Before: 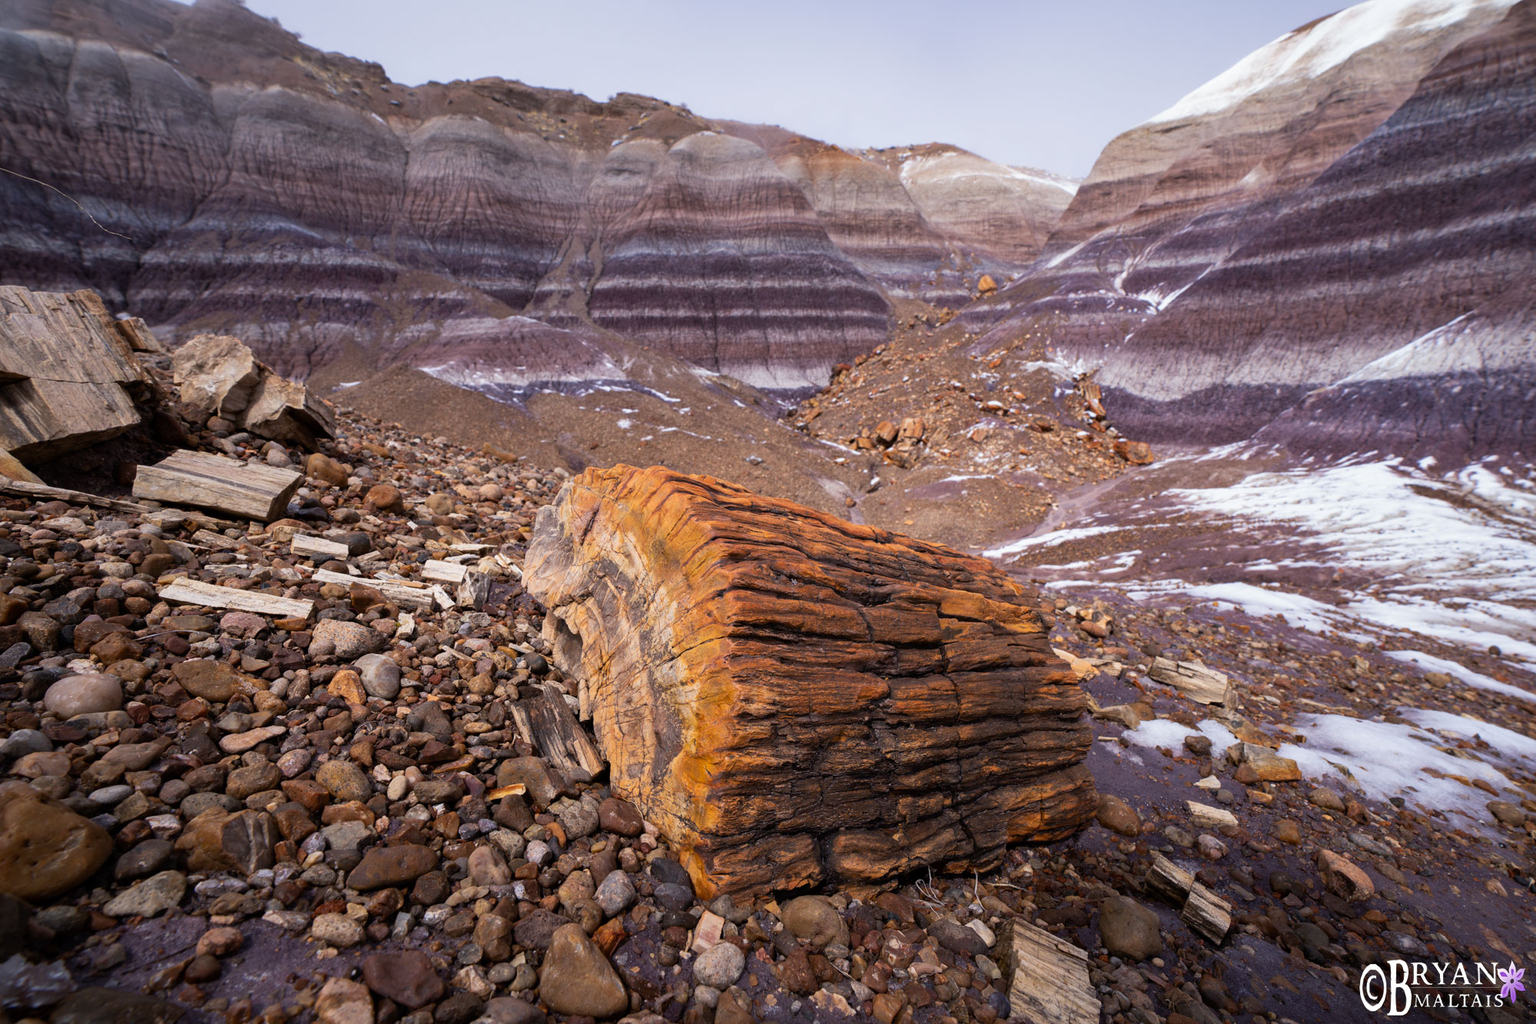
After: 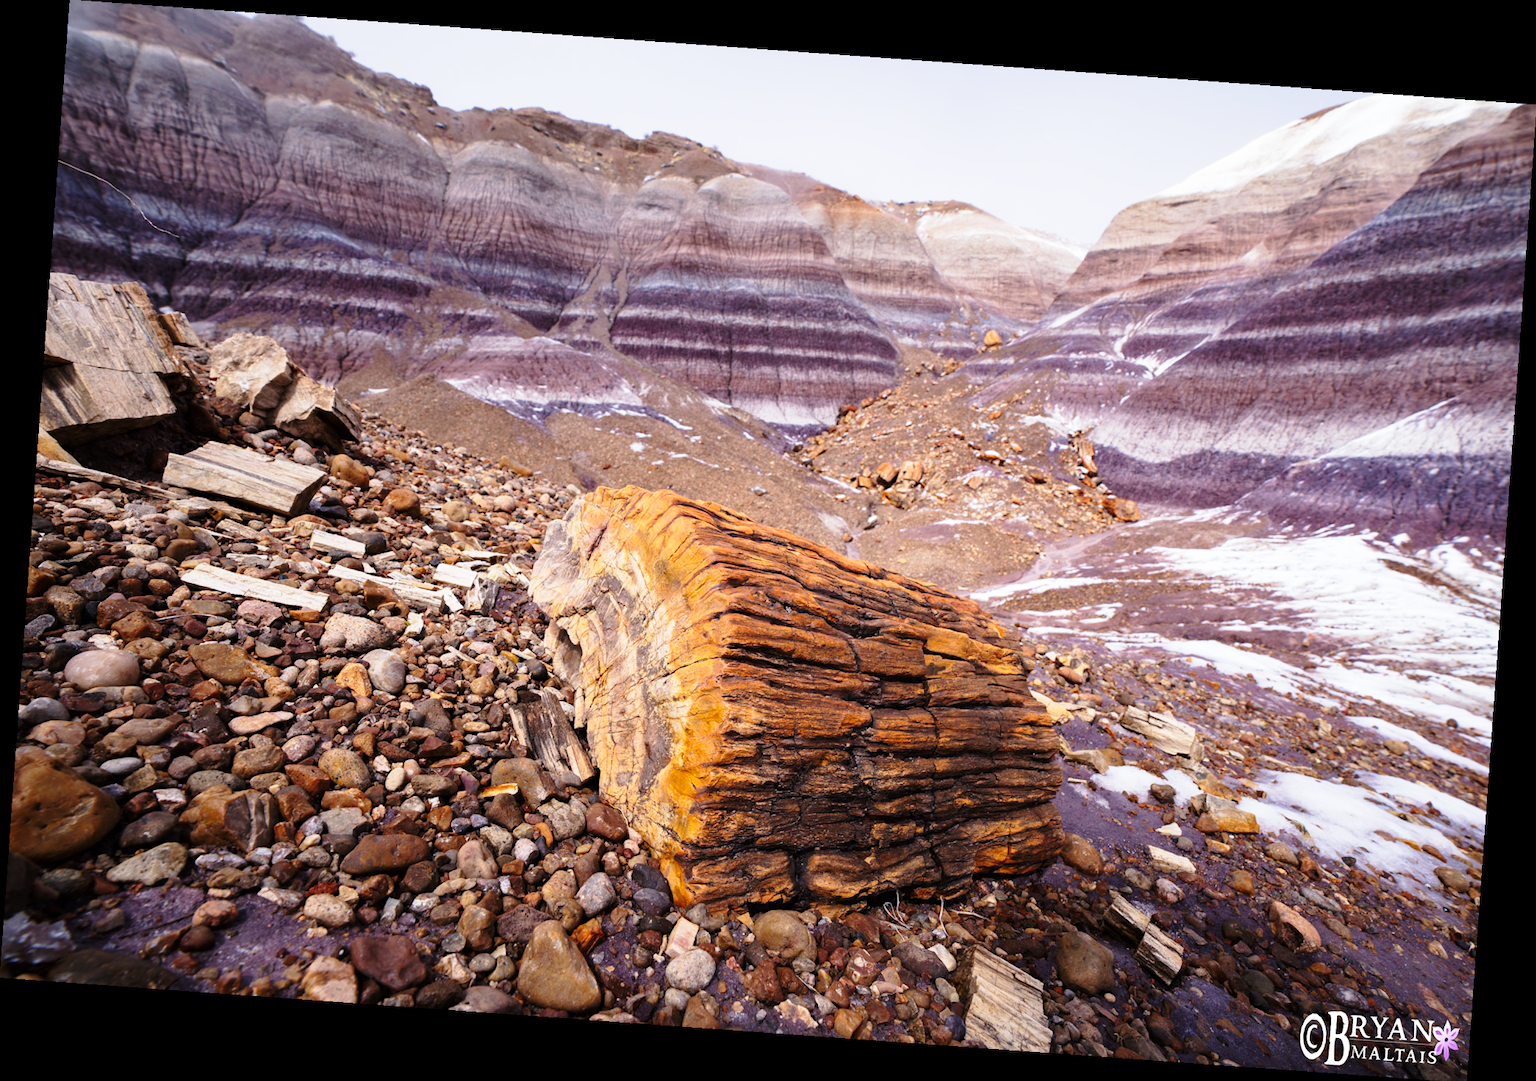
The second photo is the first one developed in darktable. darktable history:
rotate and perspective: rotation 4.1°, automatic cropping off
base curve: curves: ch0 [(0, 0) (0.028, 0.03) (0.121, 0.232) (0.46, 0.748) (0.859, 0.968) (1, 1)], preserve colors none
